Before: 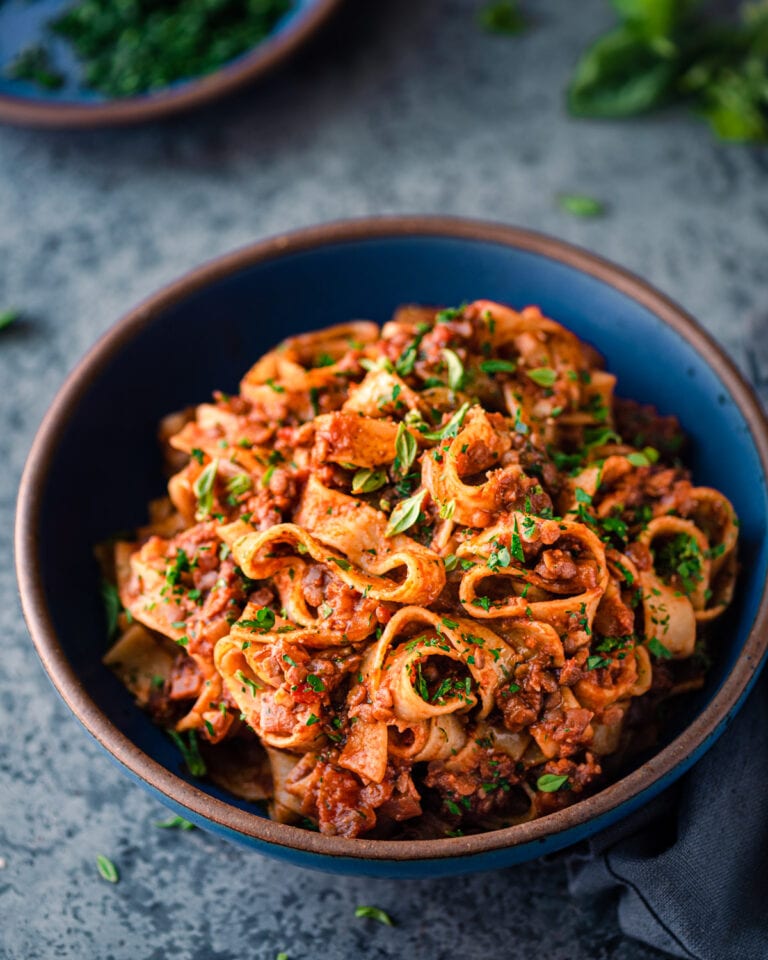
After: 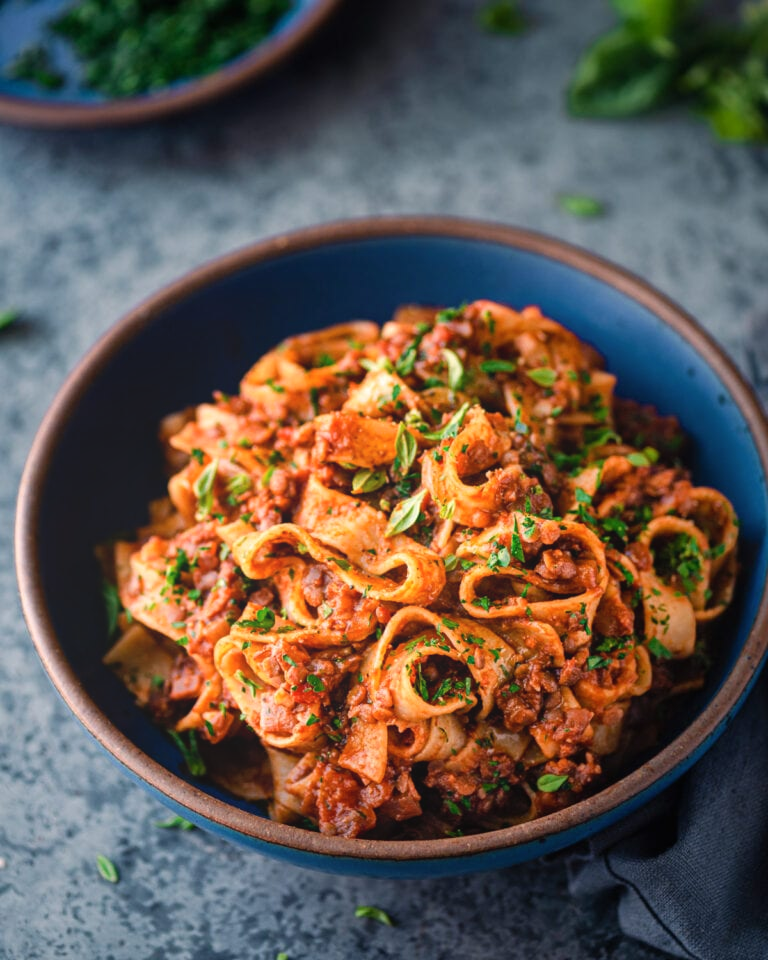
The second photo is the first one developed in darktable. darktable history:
bloom: size 38%, threshold 95%, strength 30%
rotate and perspective: crop left 0, crop top 0
